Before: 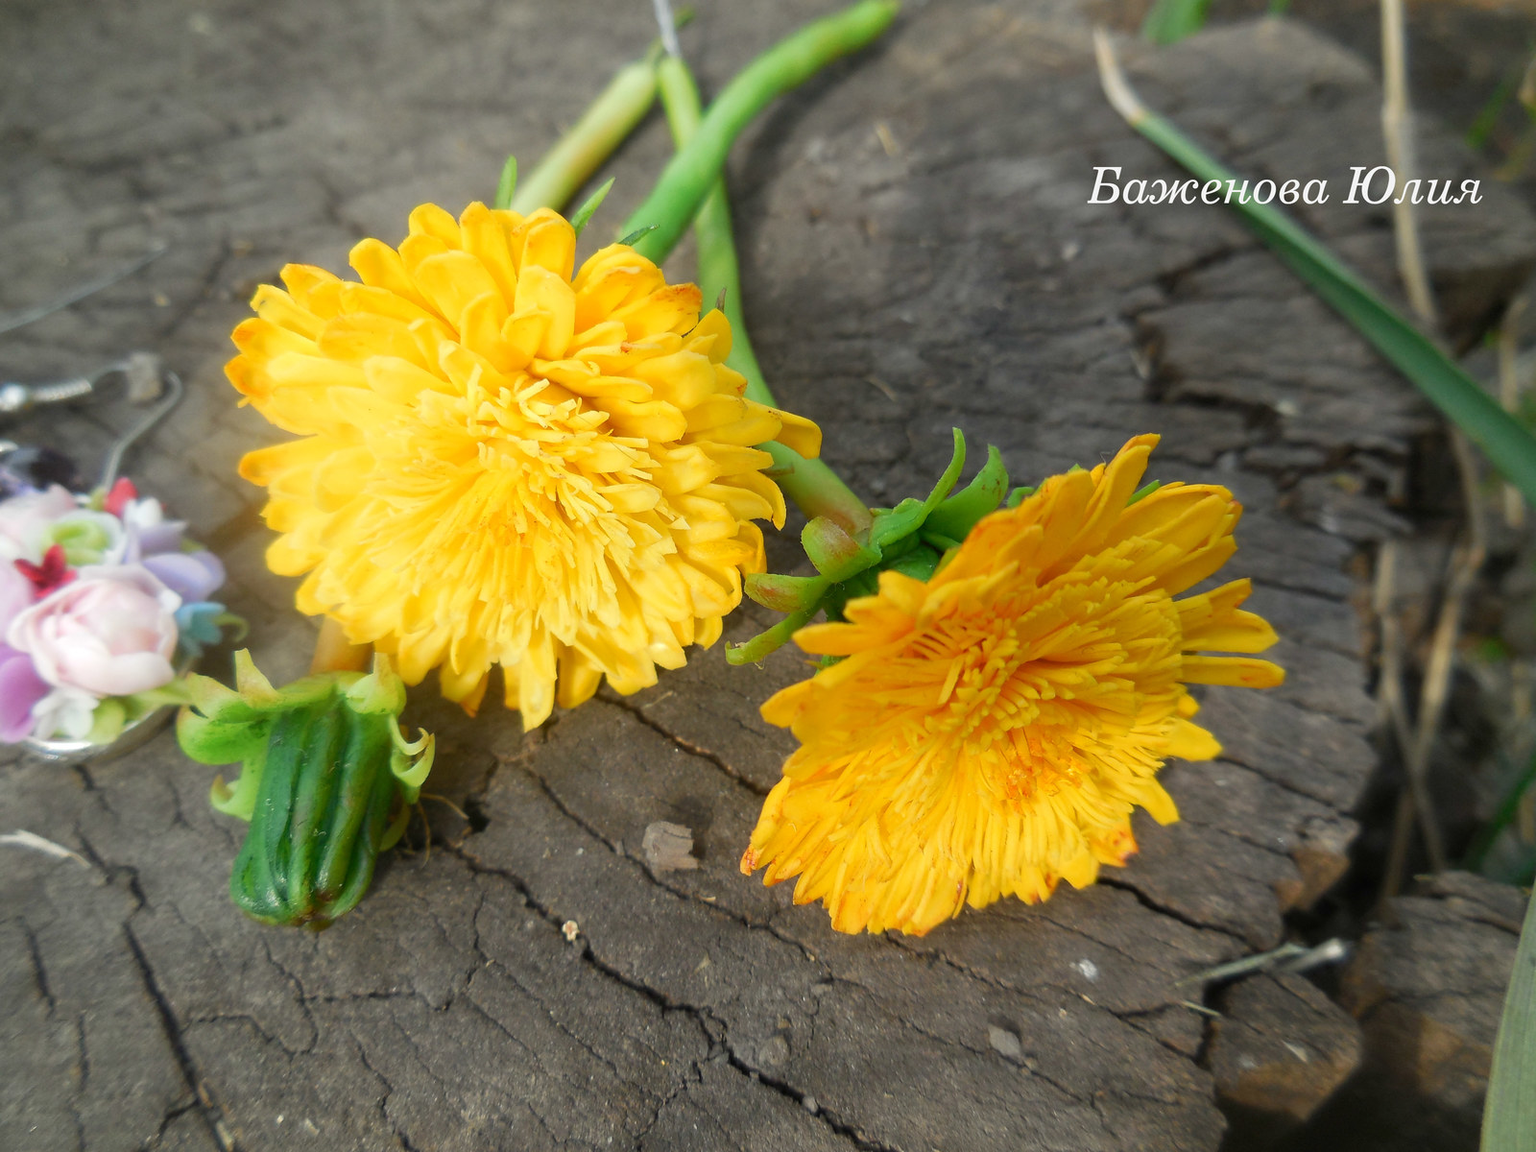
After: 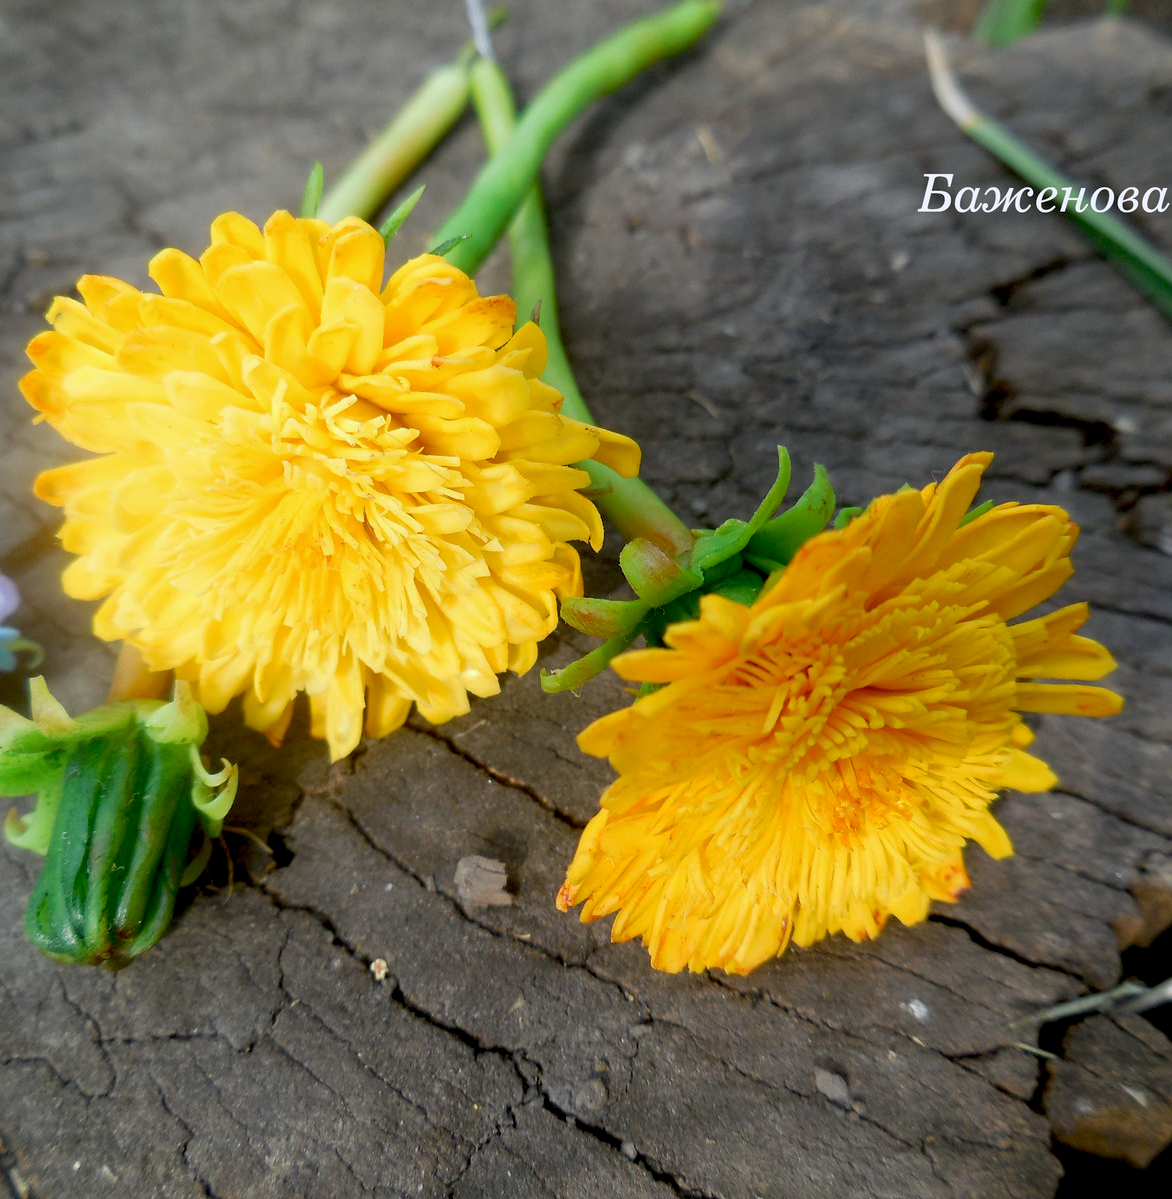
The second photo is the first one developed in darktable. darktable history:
exposure: black level correction 0.016, exposure -0.01 EV, compensate highlight preservation false
crop: left 13.452%, right 13.239%
color calibration: illuminant as shot in camera, x 0.358, y 0.373, temperature 4628.91 K
